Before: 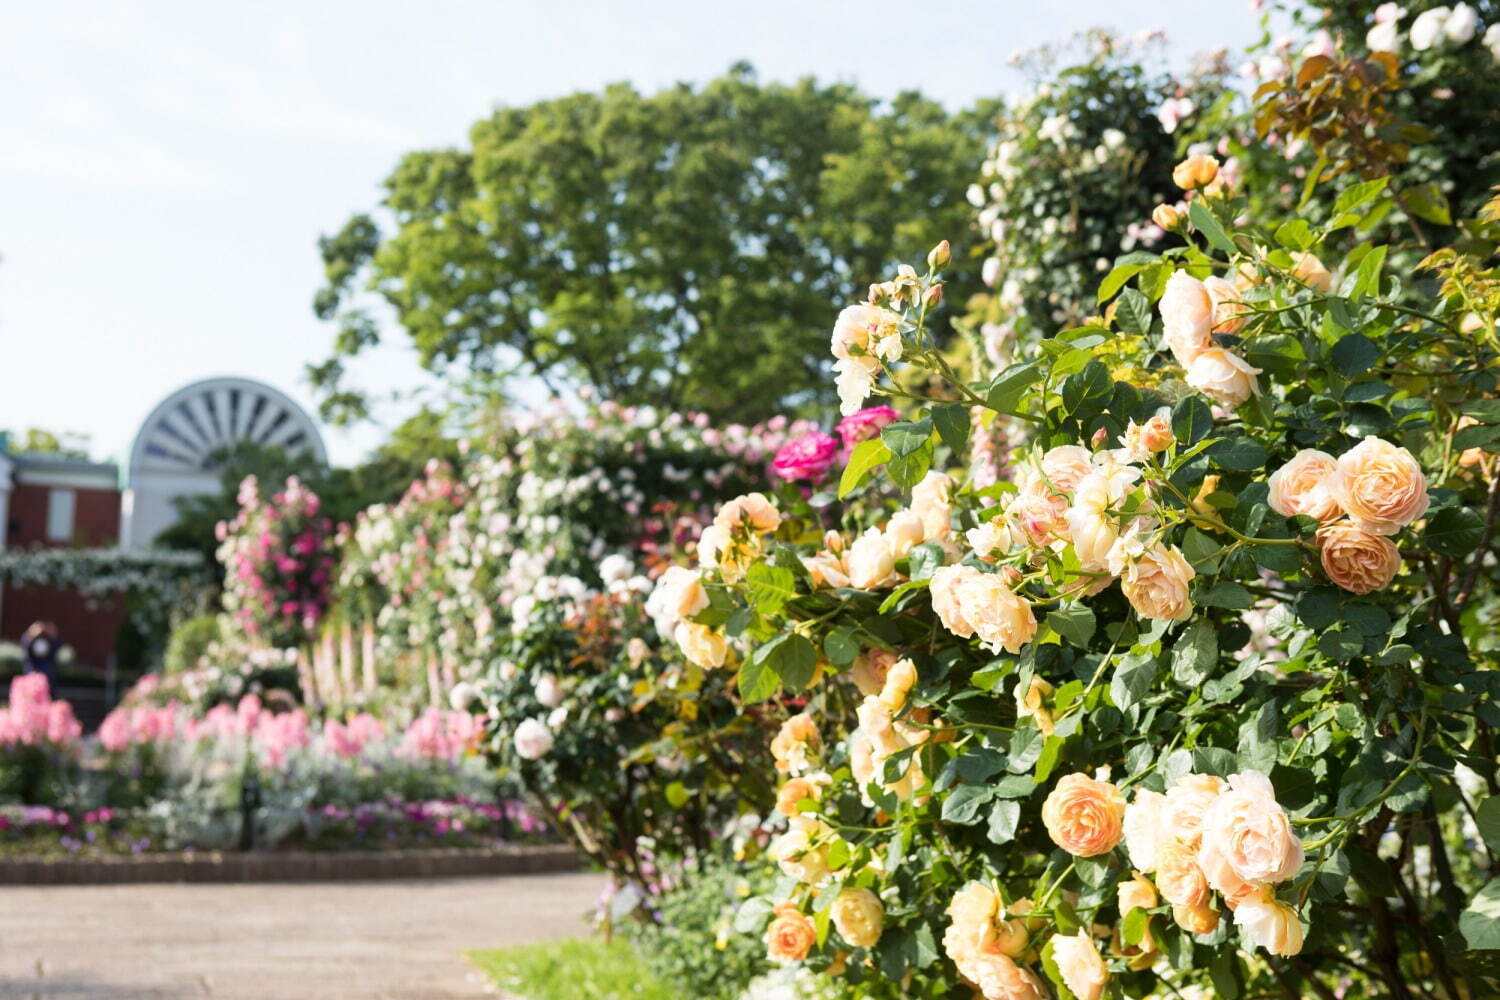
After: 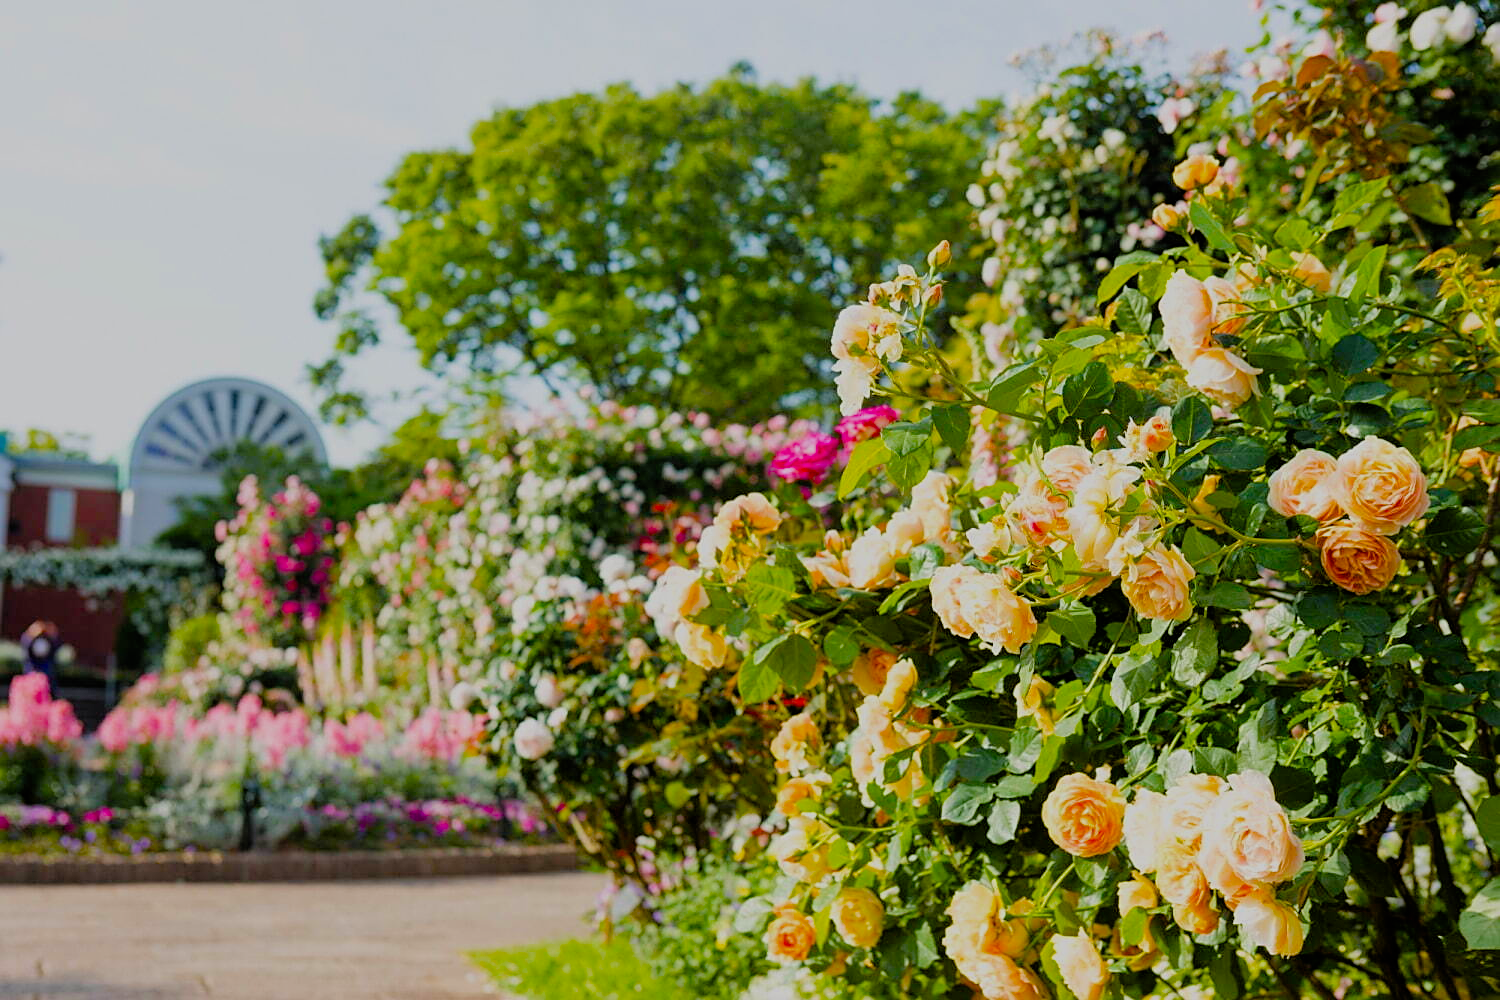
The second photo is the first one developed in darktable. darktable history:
filmic rgb: black relative exposure -7.75 EV, white relative exposure 4.4 EV, threshold 3 EV, hardness 3.76, latitude 38.11%, contrast 0.966, highlights saturation mix 10%, shadows ↔ highlights balance 4.59%, color science v4 (2020), enable highlight reconstruction true
tone equalizer: -8 EV 0.25 EV, -7 EV 0.417 EV, -6 EV 0.417 EV, -5 EV 0.25 EV, -3 EV -0.25 EV, -2 EV -0.417 EV, -1 EV -0.417 EV, +0 EV -0.25 EV, edges refinement/feathering 500, mask exposure compensation -1.57 EV, preserve details guided filter
sharpen: on, module defaults
color balance rgb: perceptual saturation grading › global saturation 35%, perceptual saturation grading › highlights -25%, perceptual saturation grading › shadows 25%, global vibrance 10%
